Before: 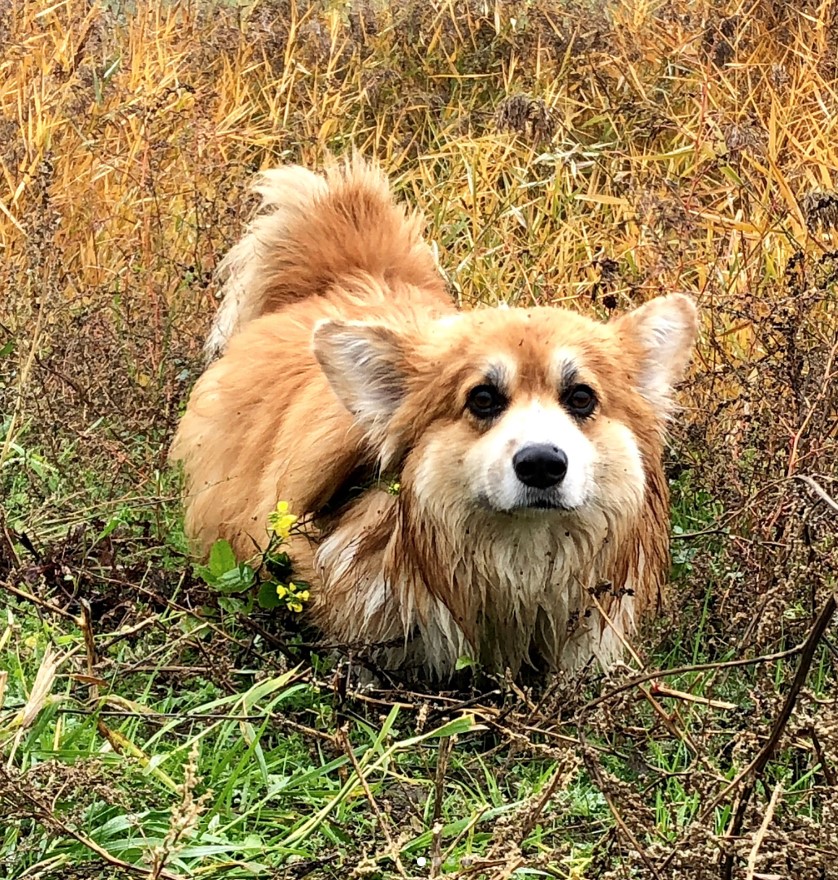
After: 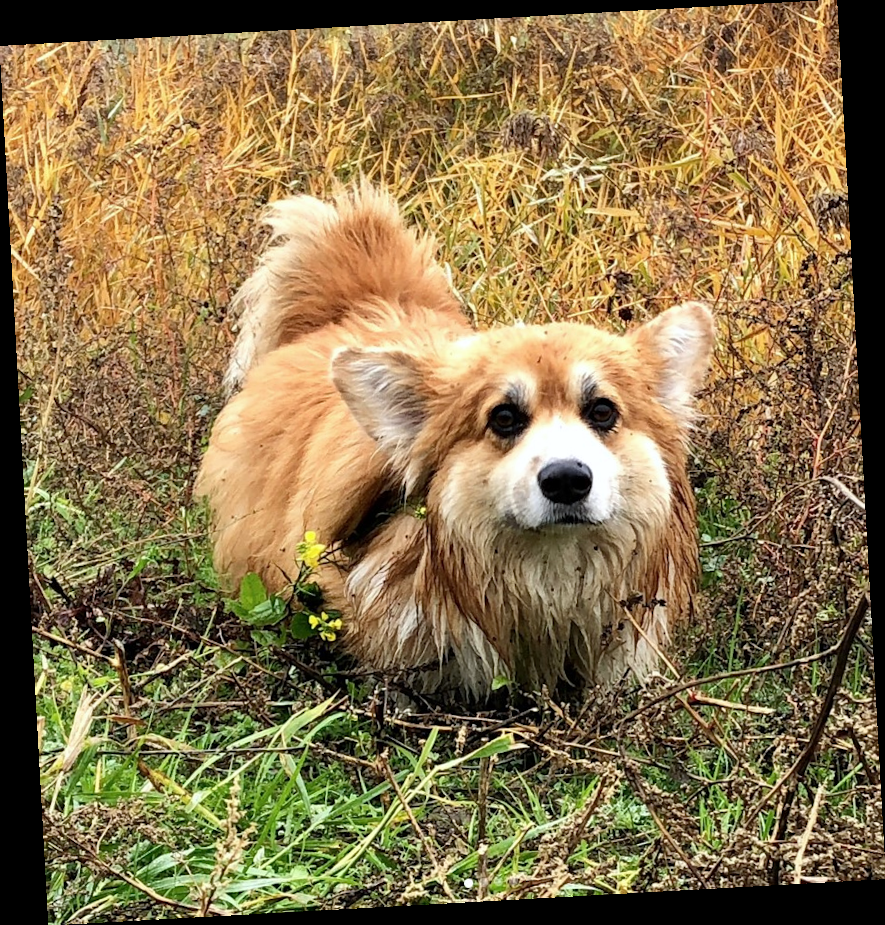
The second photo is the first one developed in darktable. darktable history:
rotate and perspective: rotation -3.18°, automatic cropping off
white balance: red 0.988, blue 1.017
